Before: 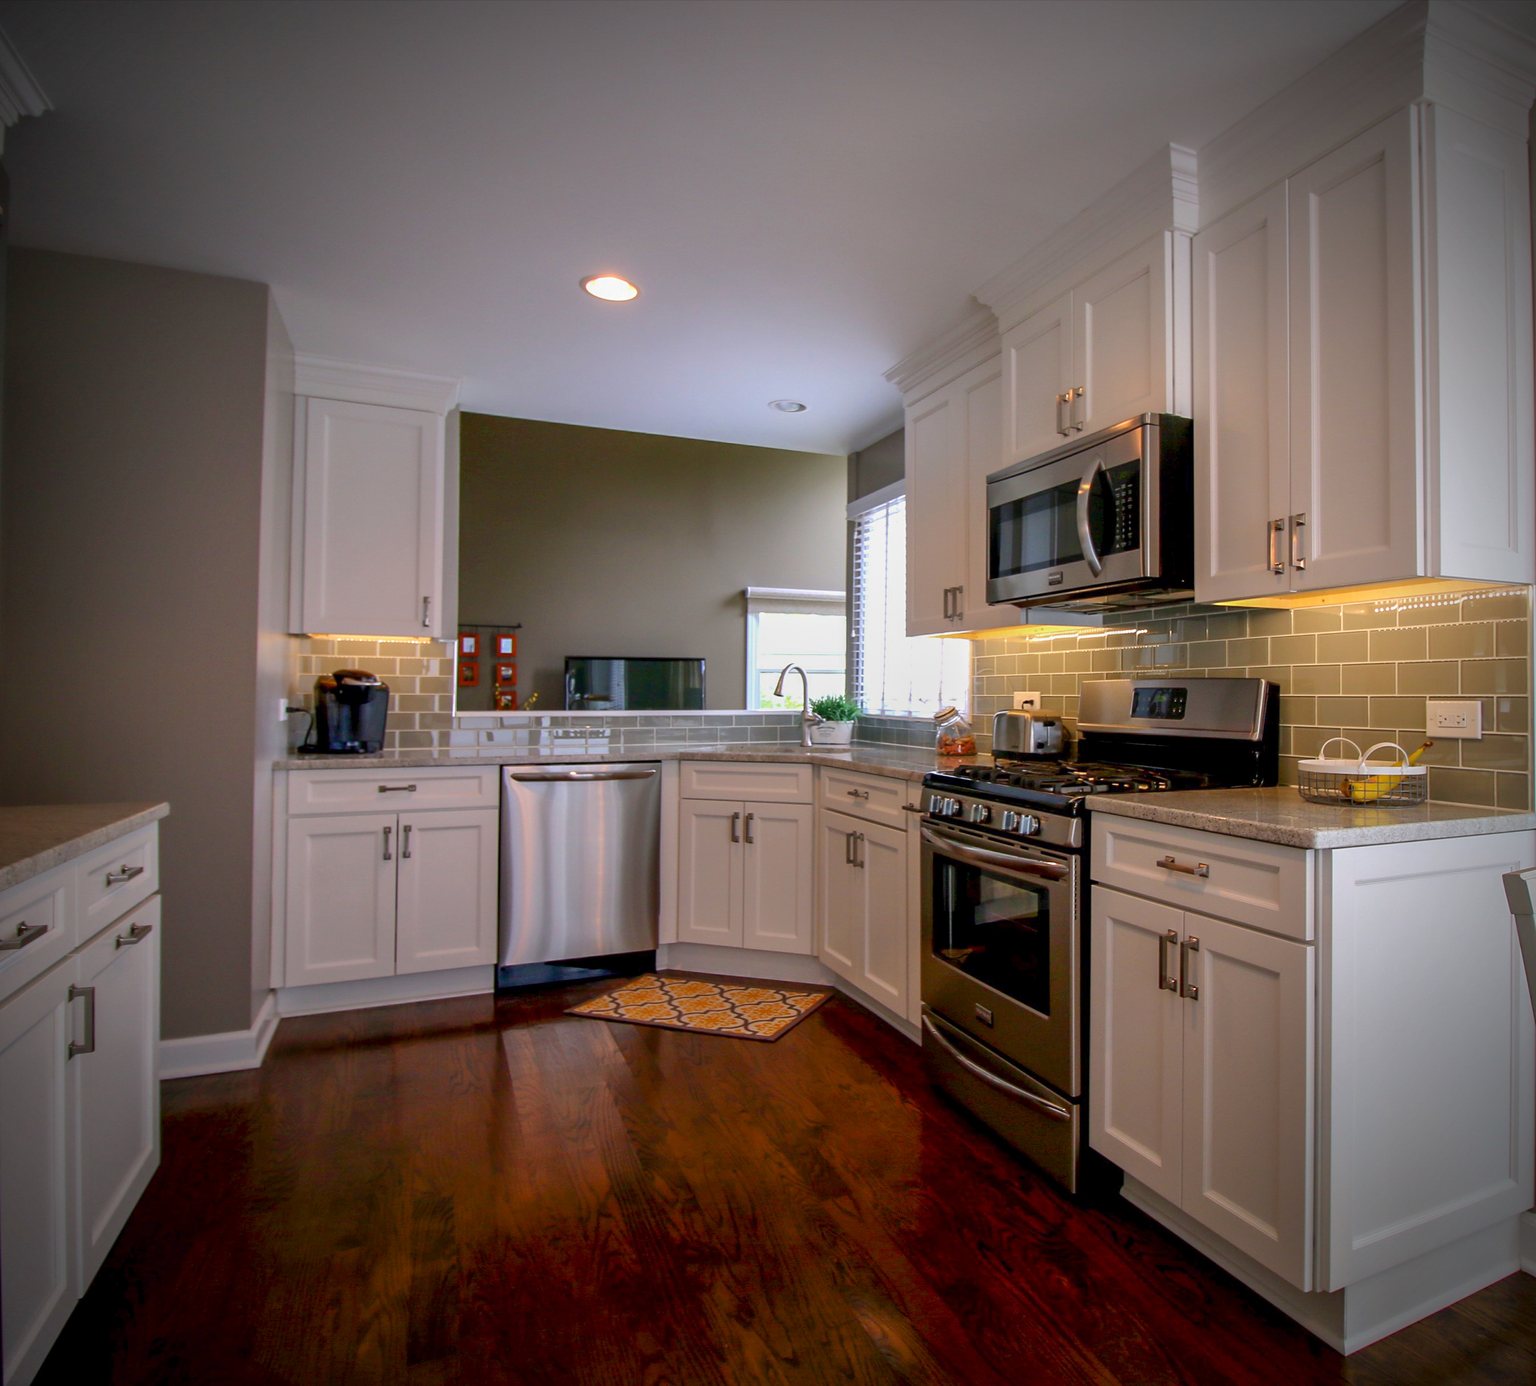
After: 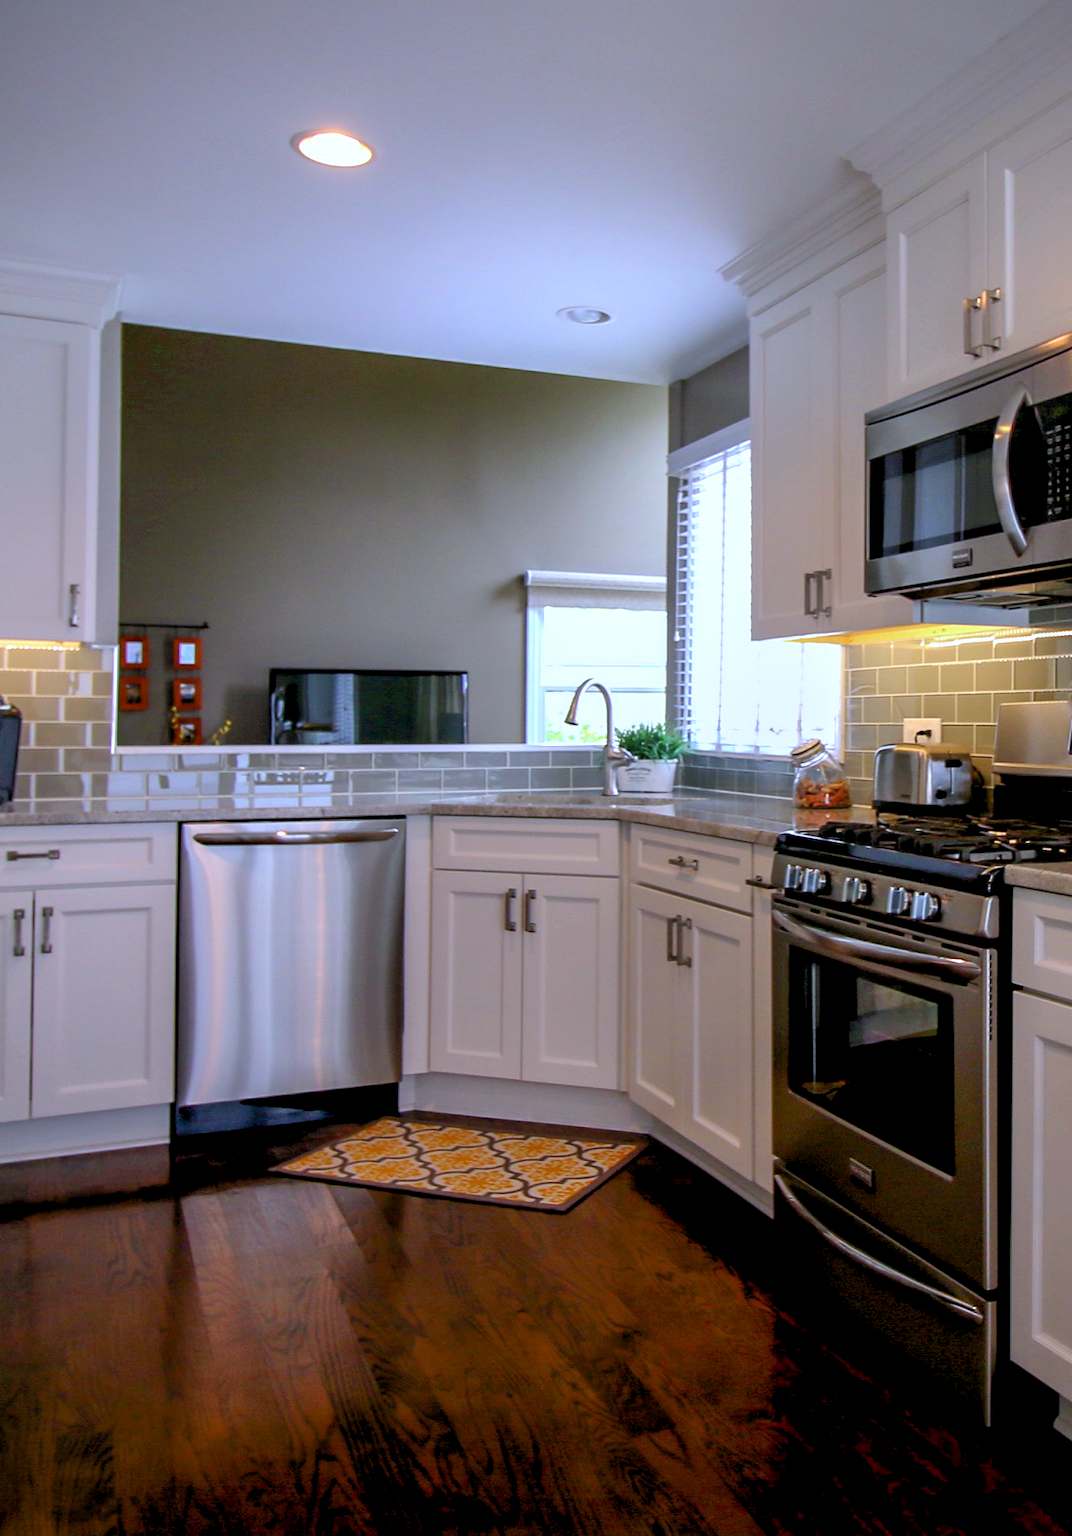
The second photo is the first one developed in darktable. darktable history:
exposure: compensate exposure bias true, compensate highlight preservation false
white balance: red 0.926, green 1.003, blue 1.133
rgb levels: levels [[0.01, 0.419, 0.839], [0, 0.5, 1], [0, 0.5, 1]]
crop and rotate: angle 0.02°, left 24.353%, top 13.219%, right 26.156%, bottom 8.224%
